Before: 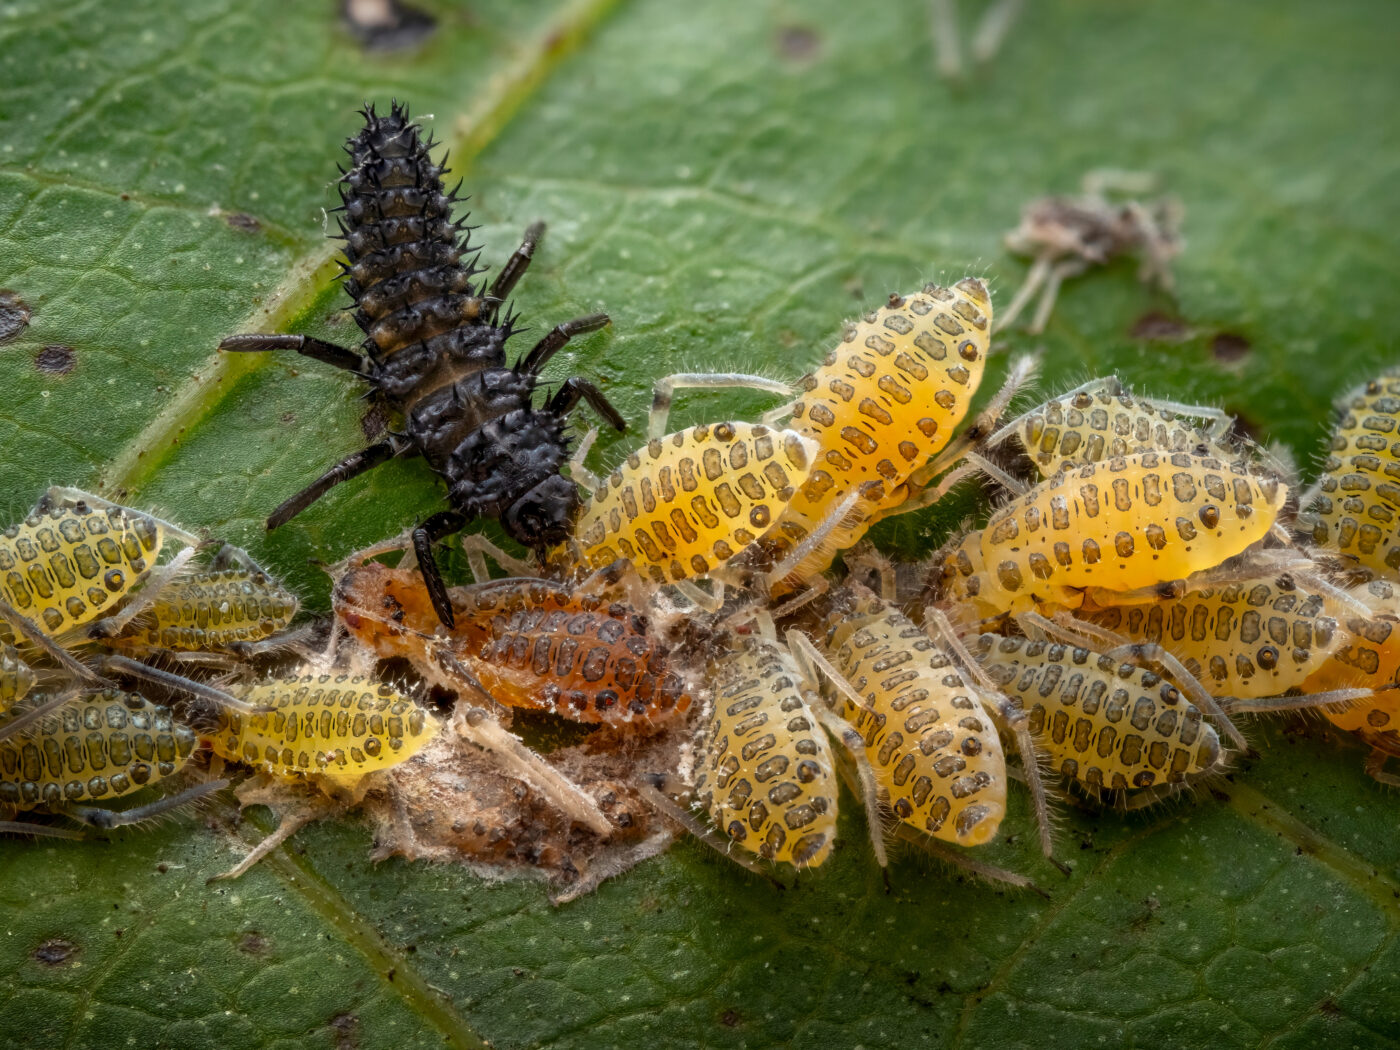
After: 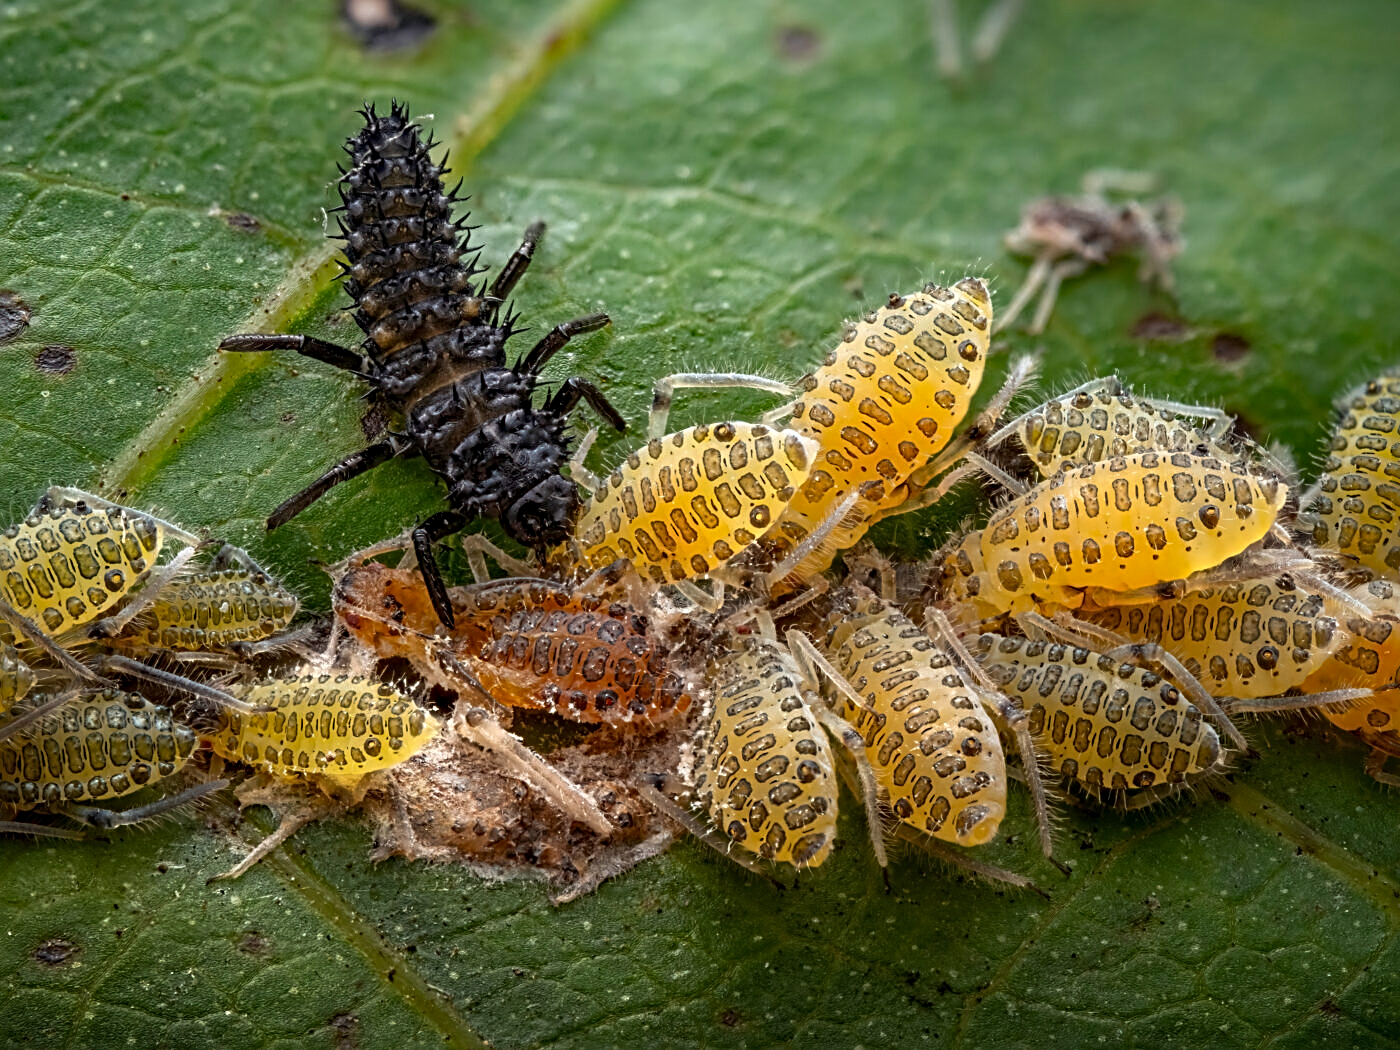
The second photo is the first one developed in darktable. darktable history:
sharpen: radius 2.805, amount 0.71
haze removal: compatibility mode true, adaptive false
